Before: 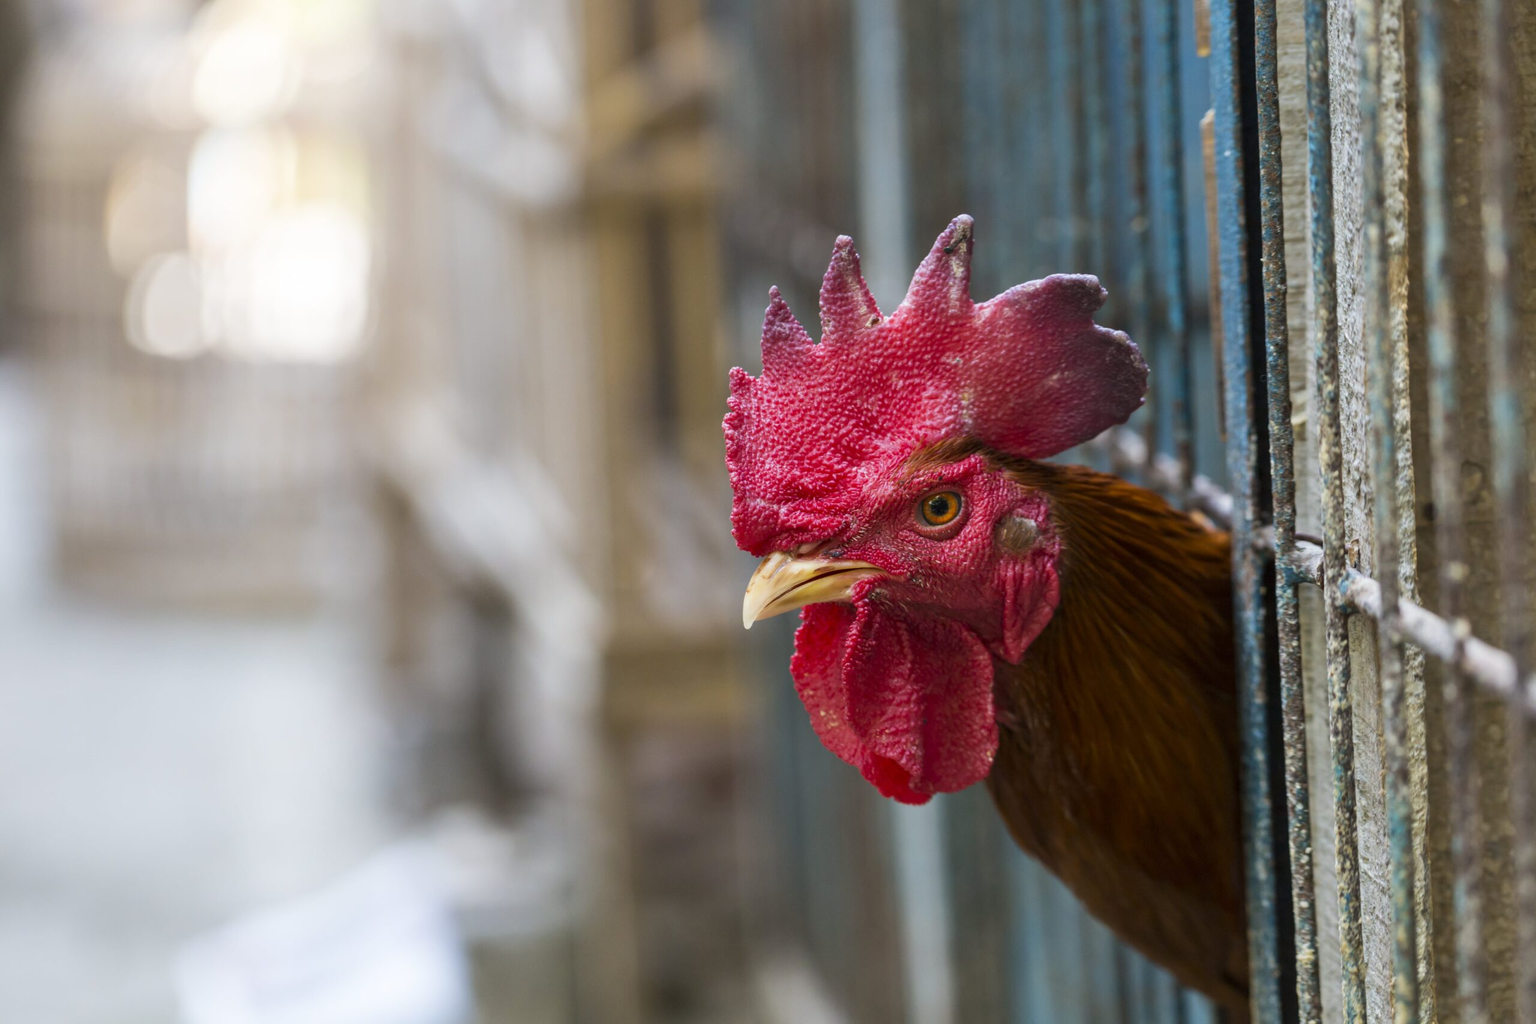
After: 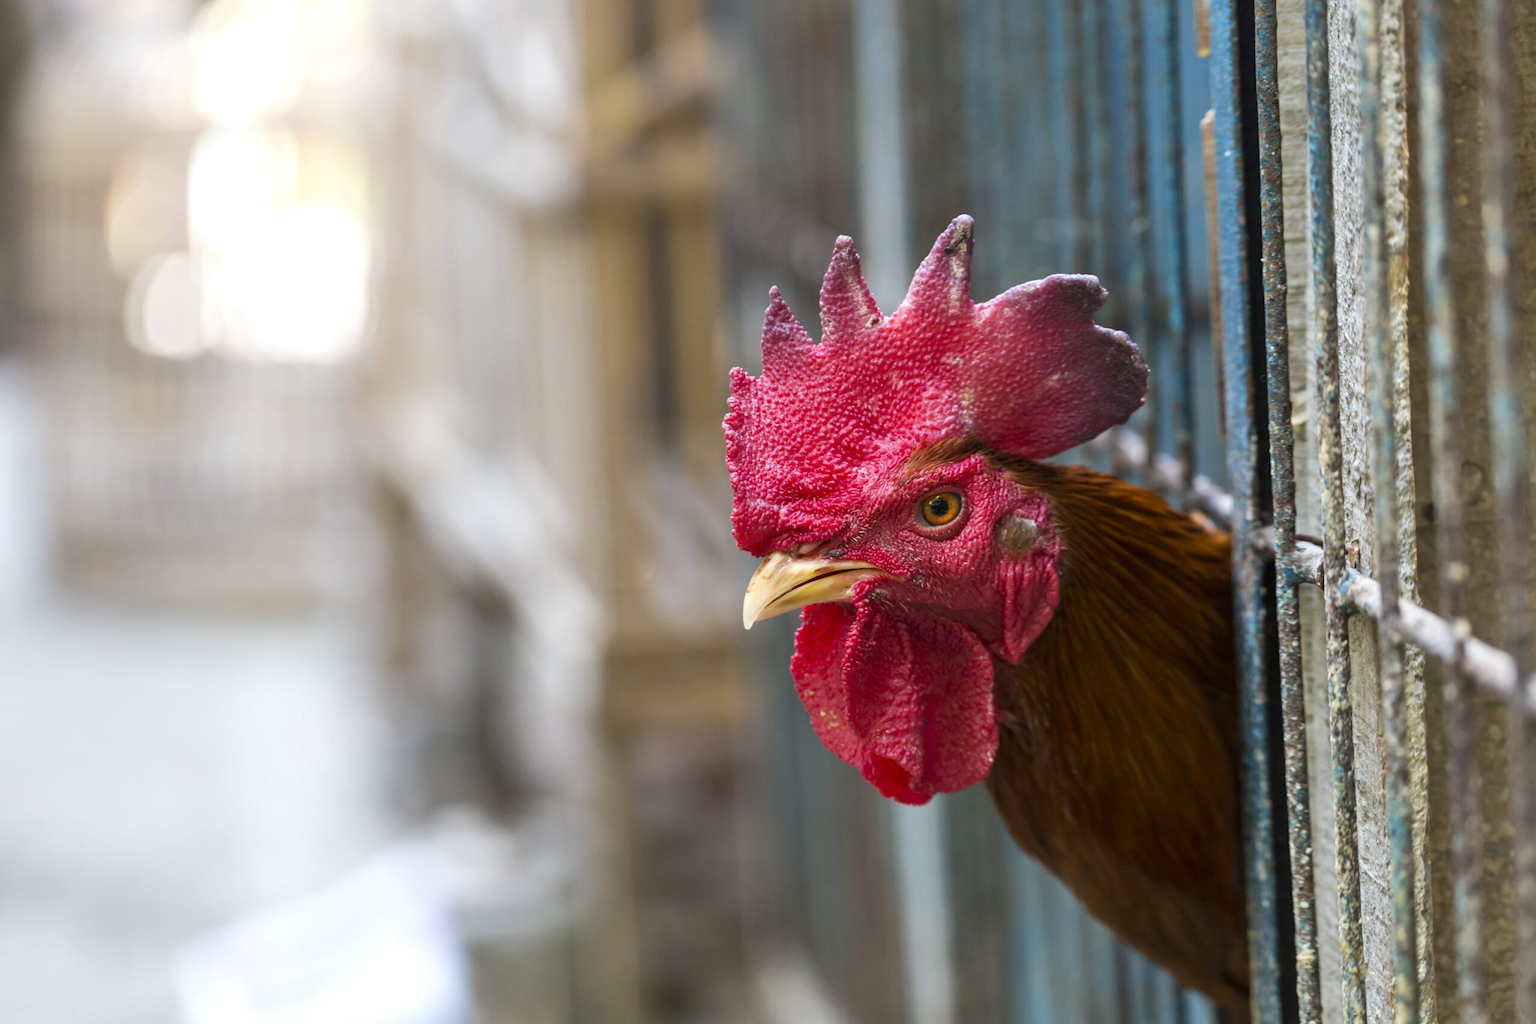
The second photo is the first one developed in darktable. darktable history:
exposure: exposure 0.233 EV, compensate exposure bias true, compensate highlight preservation false
